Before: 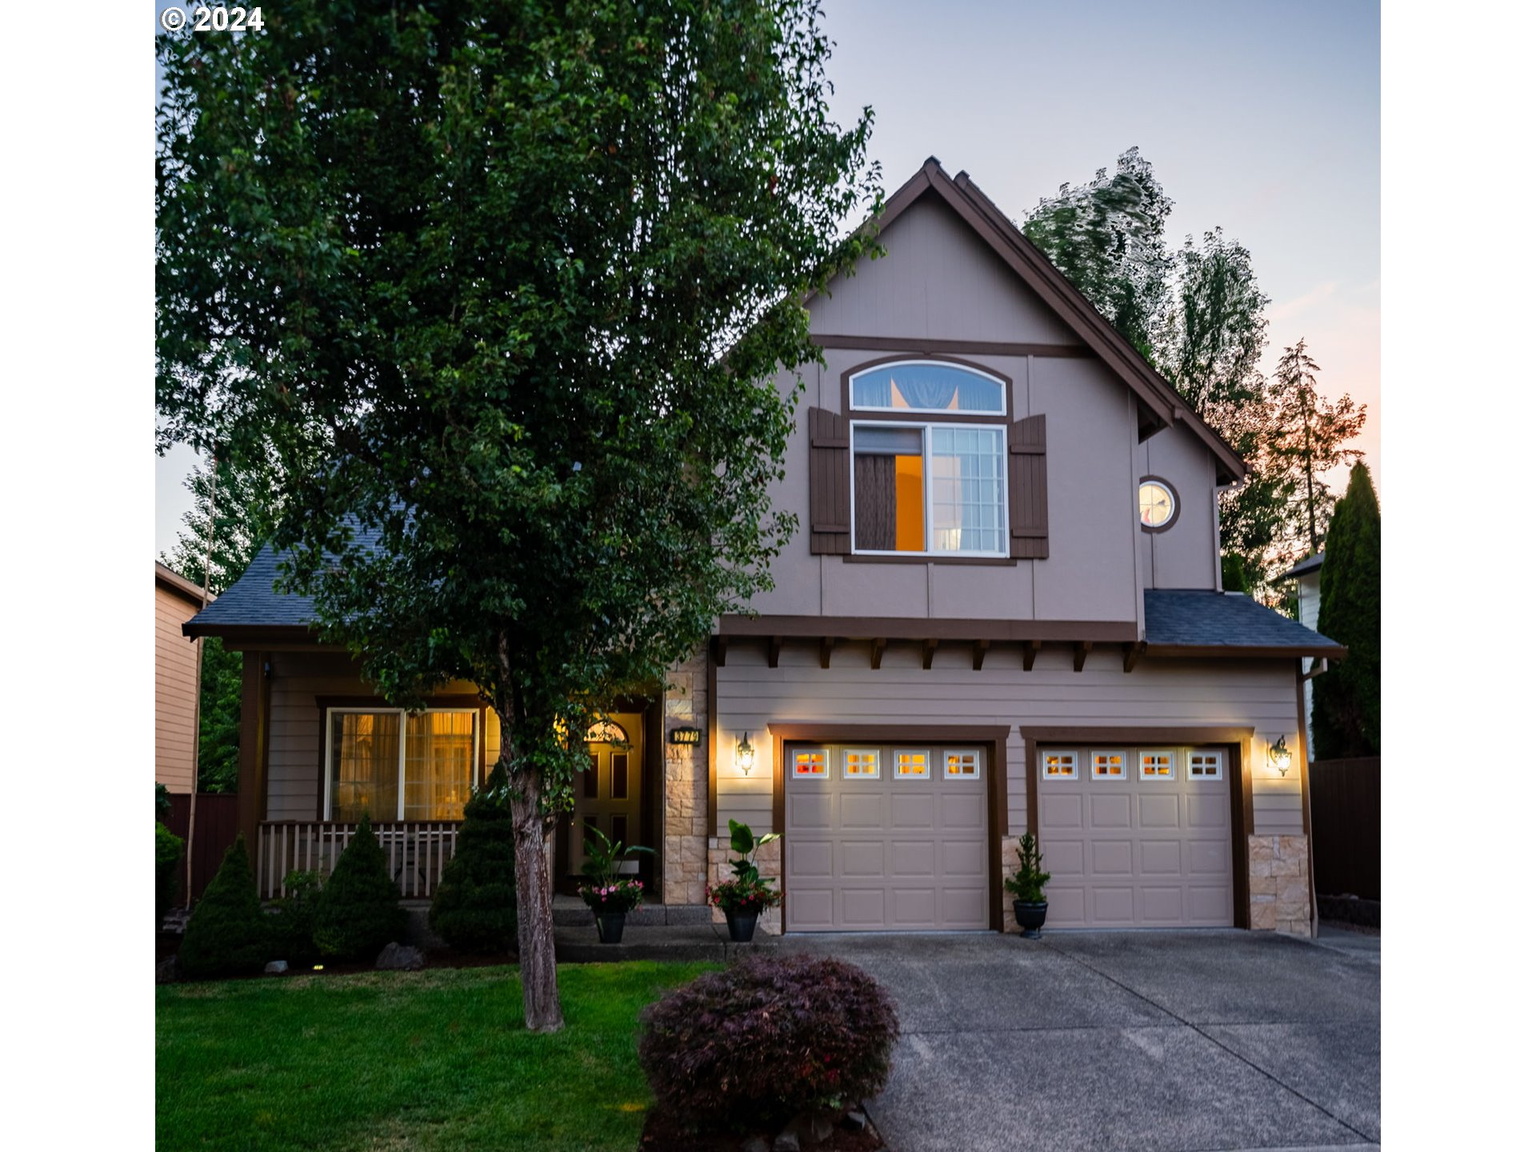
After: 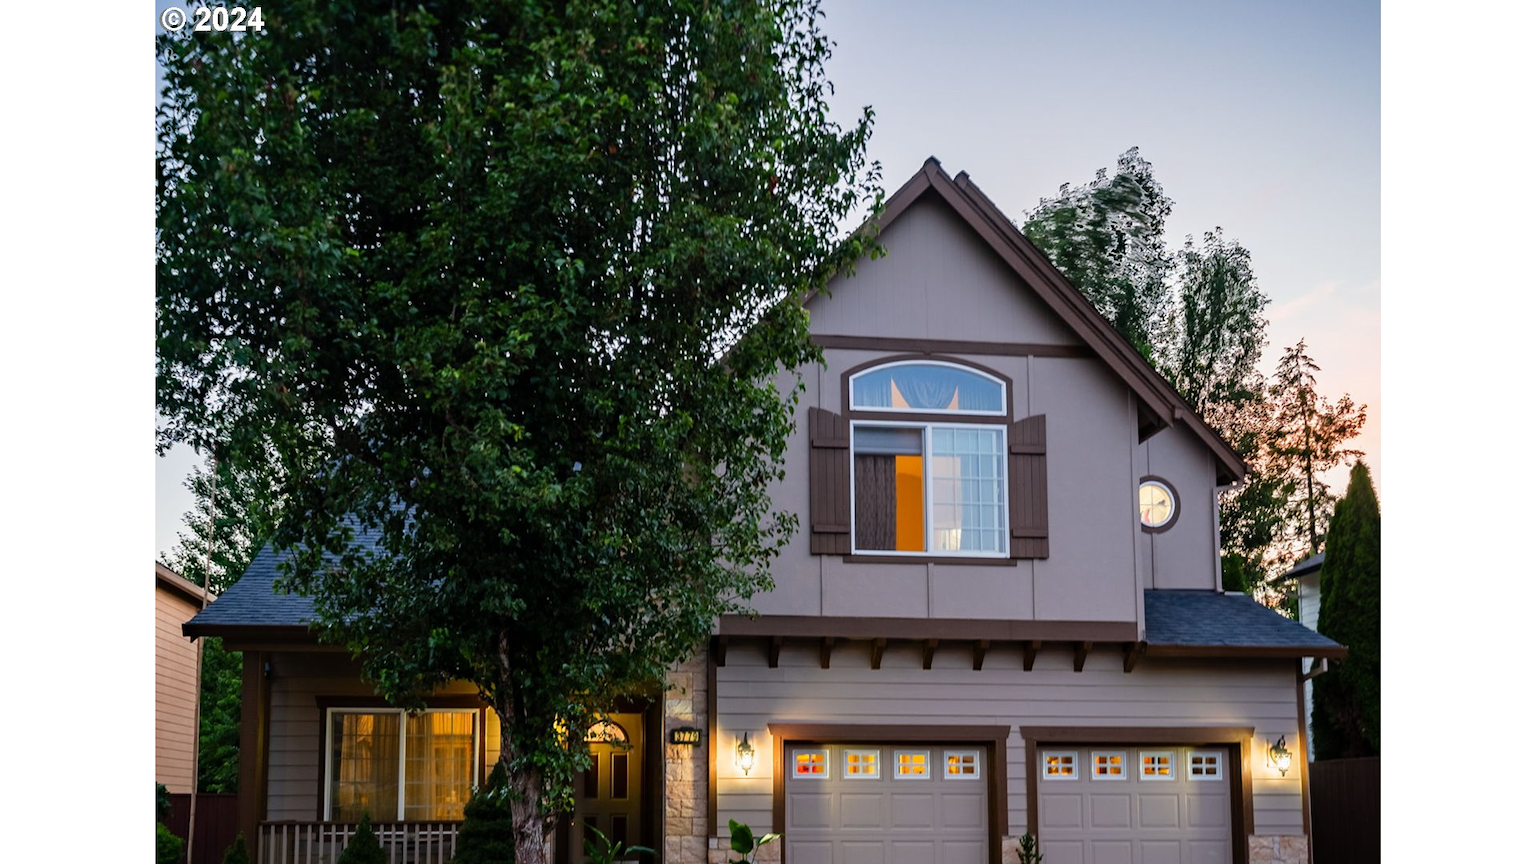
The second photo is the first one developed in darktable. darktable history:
crop: bottom 24.983%
